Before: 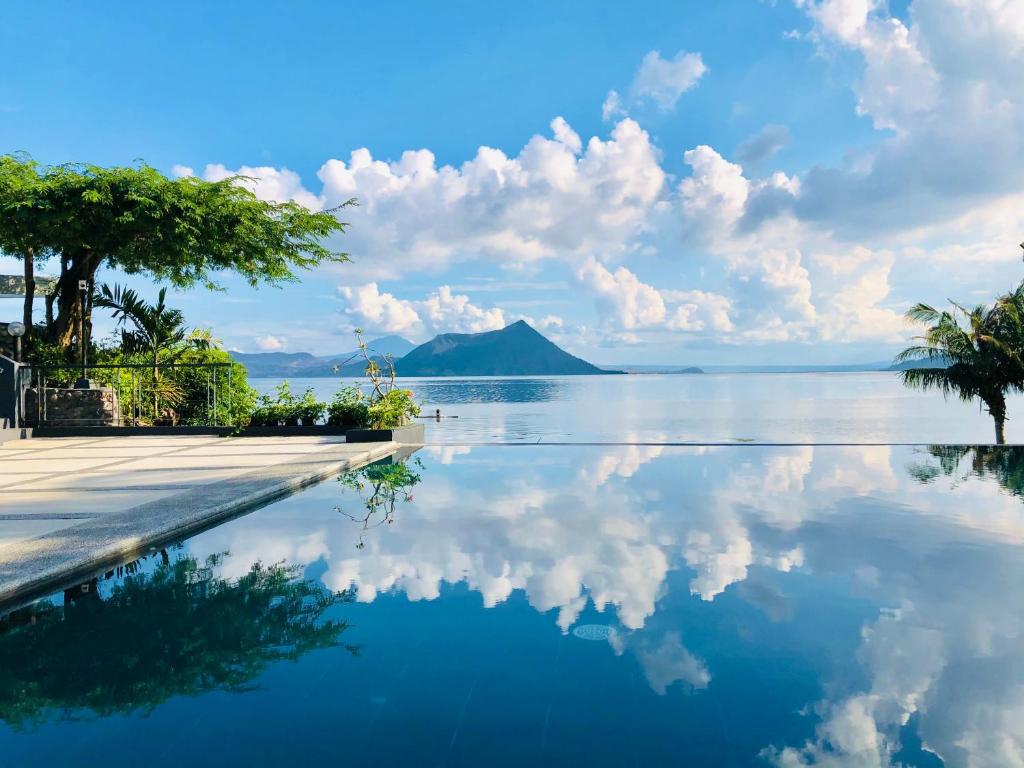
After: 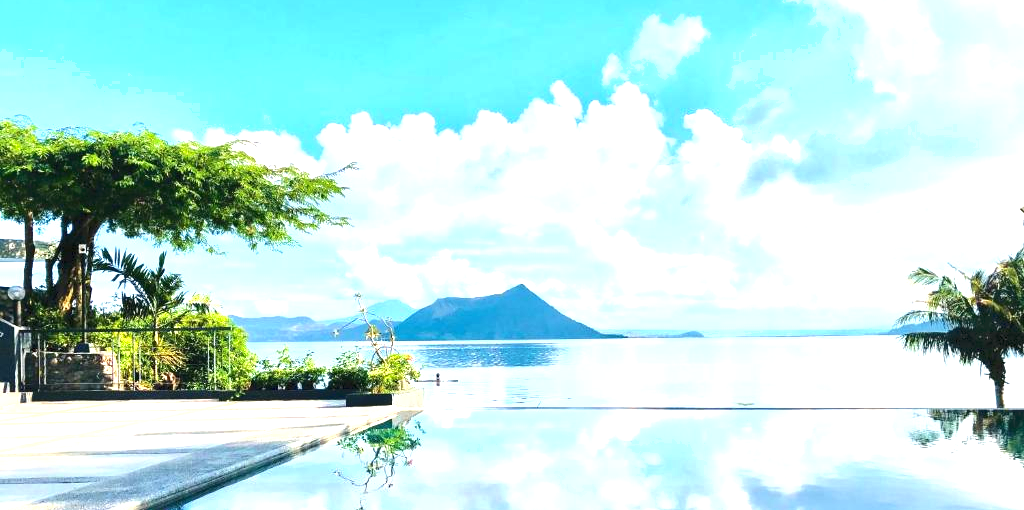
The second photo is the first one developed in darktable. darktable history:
shadows and highlights: shadows 61.6, white point adjustment 0.391, highlights -33.78, compress 84.07%
crop and rotate: top 4.8%, bottom 28.771%
exposure: exposure 1.232 EV, compensate highlight preservation false
